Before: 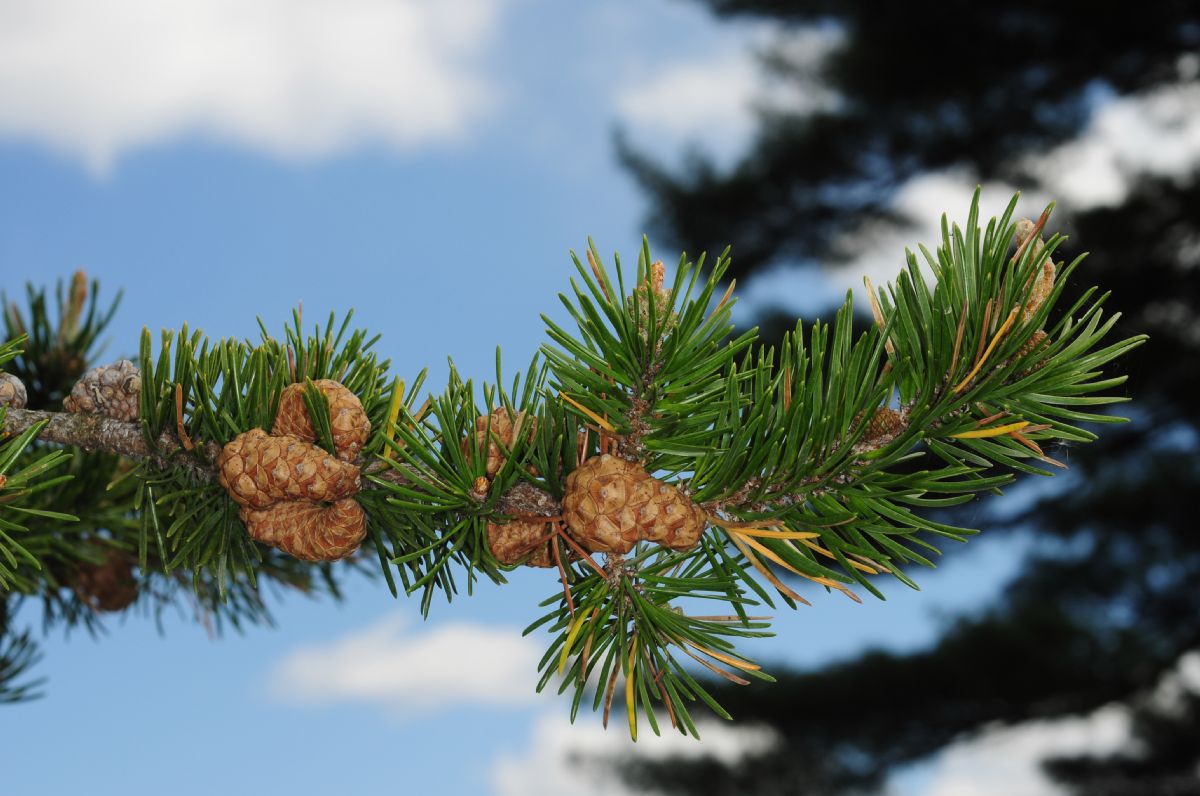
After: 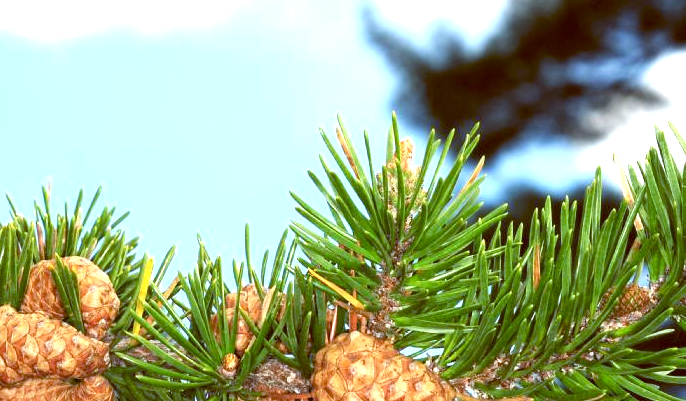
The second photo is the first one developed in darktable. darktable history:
crop: left 20.932%, top 15.471%, right 21.848%, bottom 34.081%
color balance: lift [1, 1.015, 1.004, 0.985], gamma [1, 0.958, 0.971, 1.042], gain [1, 0.956, 0.977, 1.044]
exposure: black level correction 0.001, exposure 1.646 EV, compensate exposure bias true, compensate highlight preservation false
